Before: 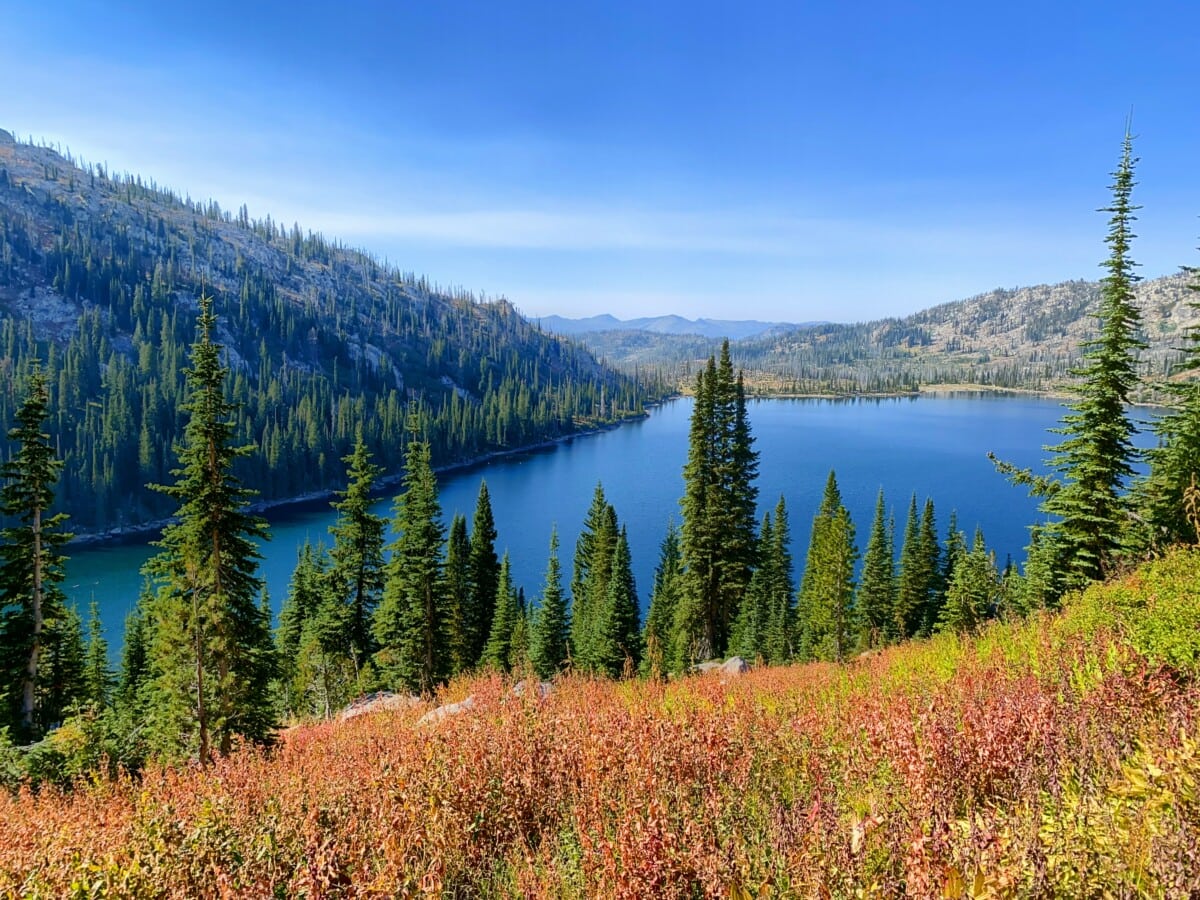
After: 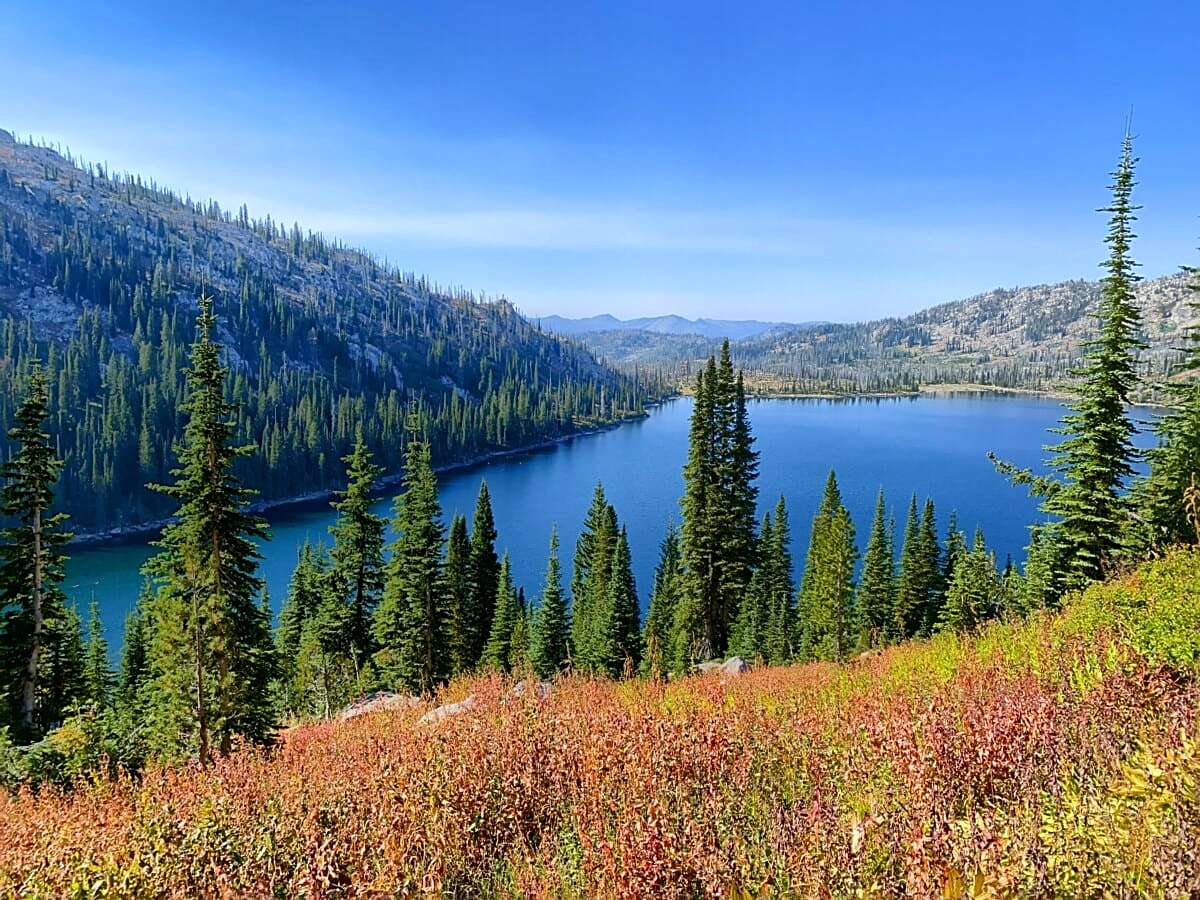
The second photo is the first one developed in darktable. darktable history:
sharpen: on, module defaults
white balance: red 0.98, blue 1.034
